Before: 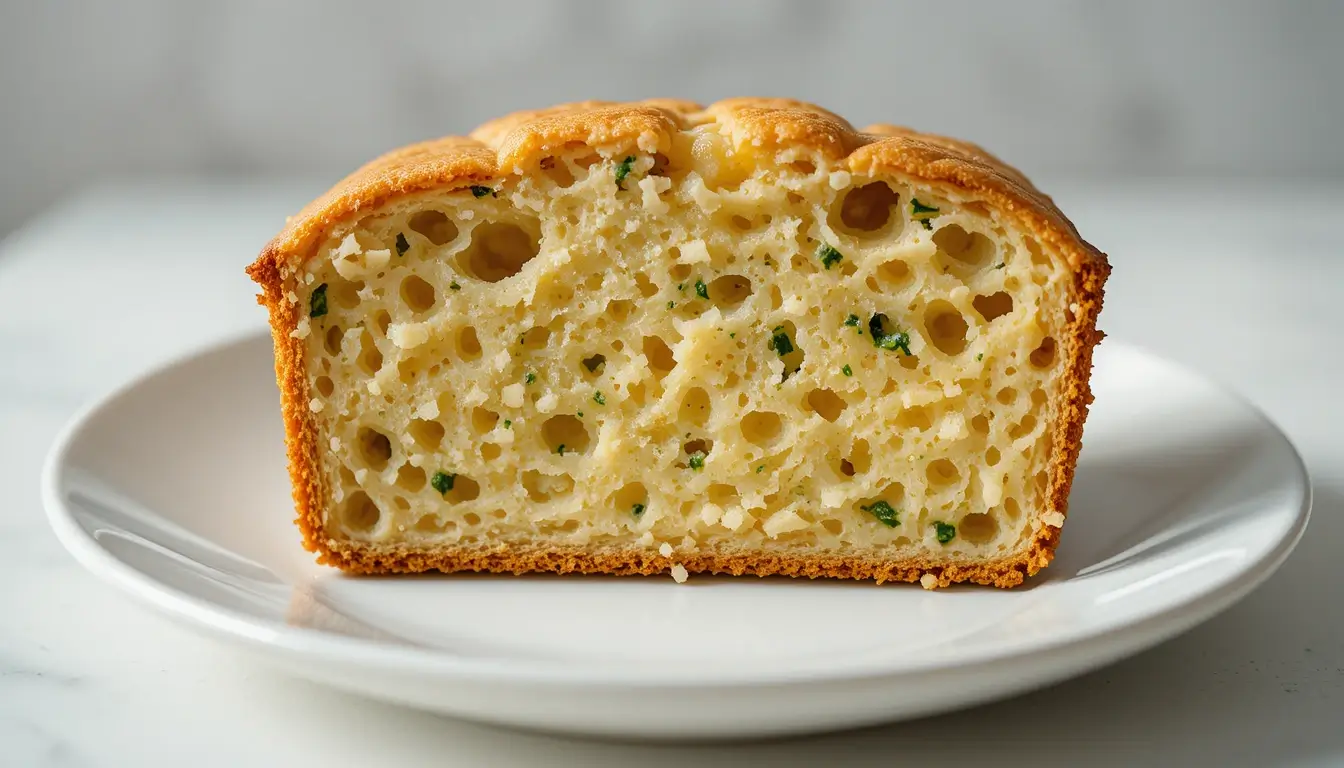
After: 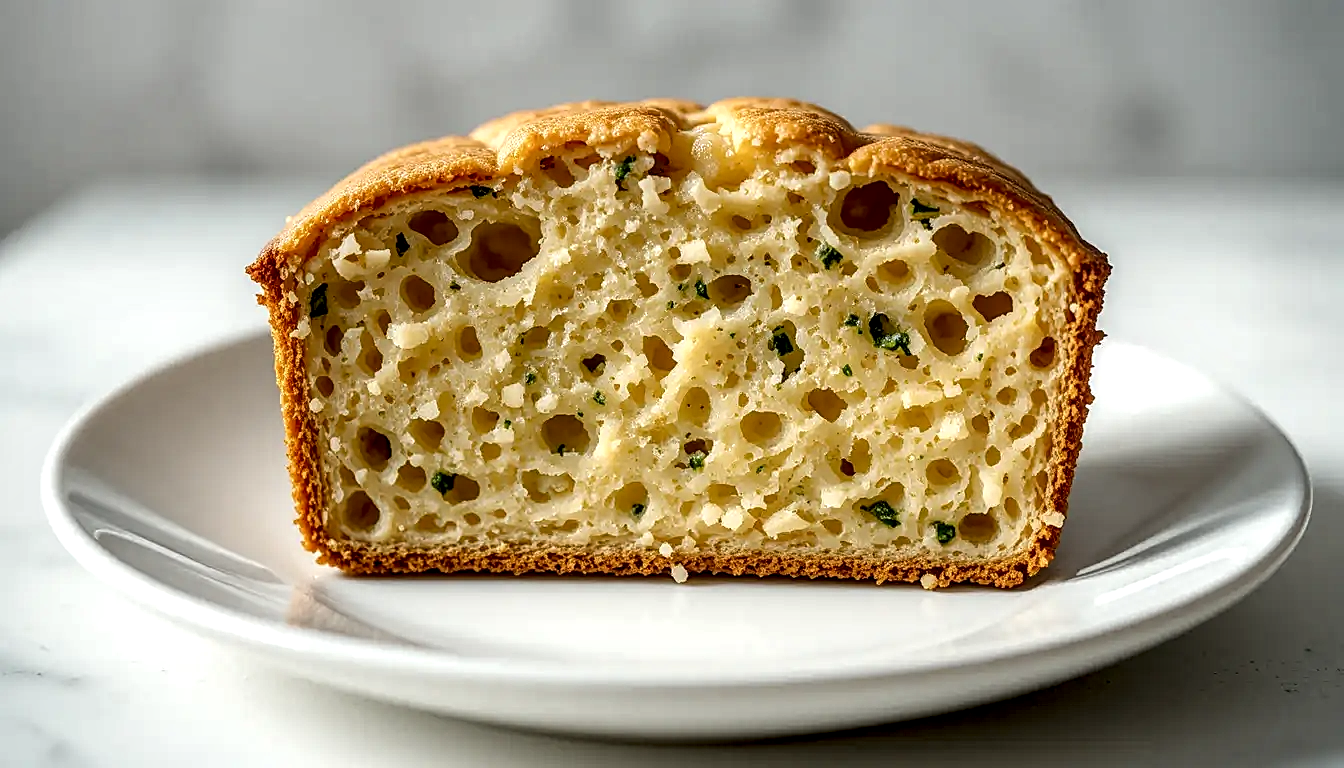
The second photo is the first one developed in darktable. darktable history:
contrast equalizer: y [[0.6 ×6], [0.55 ×6], [0 ×6], [0 ×6], [0 ×6]], mix -0.313
local contrast: detail 202%
sharpen: on, module defaults
